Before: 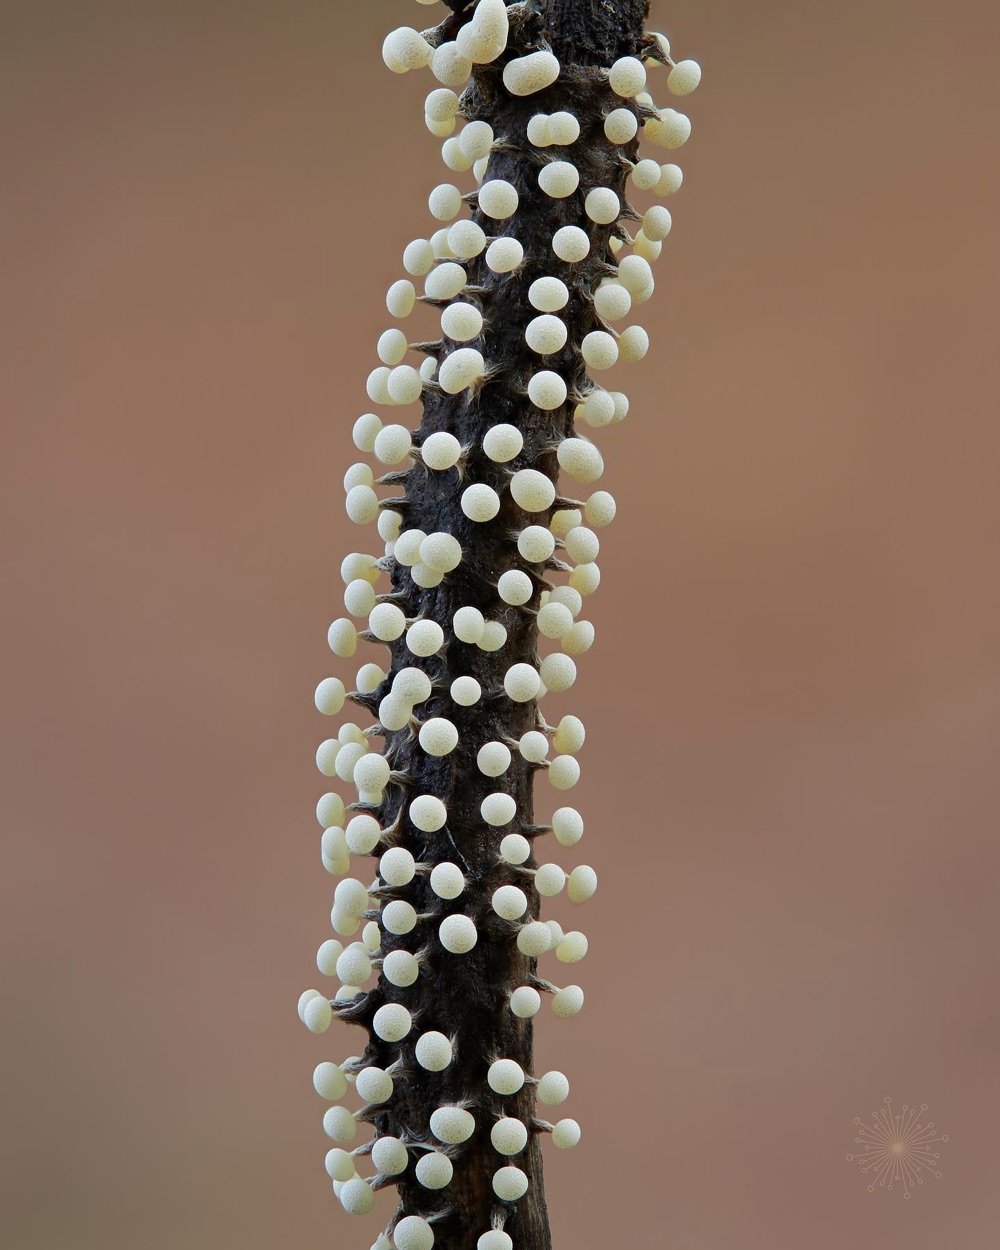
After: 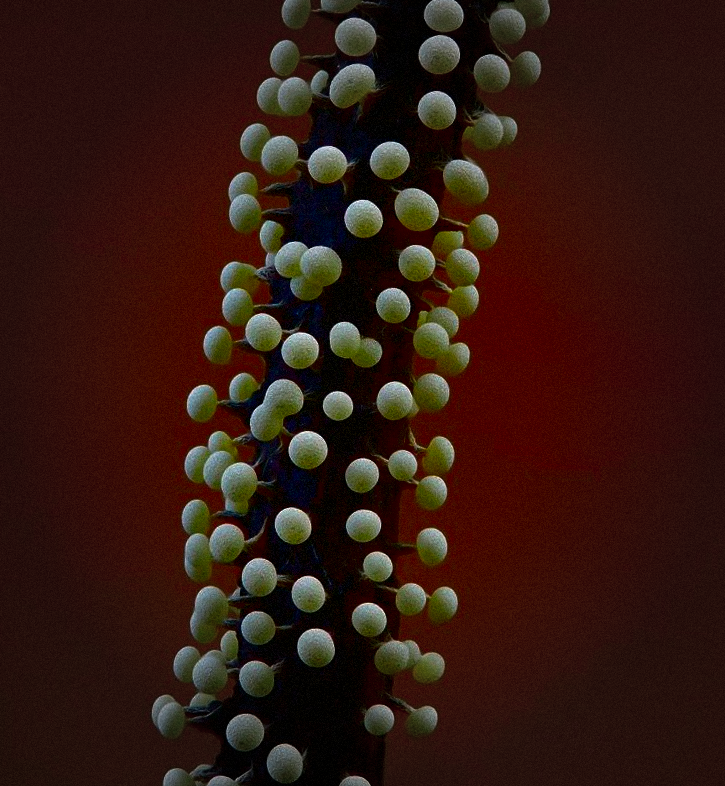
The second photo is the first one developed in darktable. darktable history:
color balance rgb: perceptual saturation grading › global saturation 20%, global vibrance 20%
vignetting: fall-off start 48.41%, automatic ratio true, width/height ratio 1.29, unbound false
crop and rotate: angle -3.37°, left 9.79%, top 20.73%, right 12.42%, bottom 11.82%
grain: mid-tones bias 0%
contrast brightness saturation: brightness -1, saturation 1
